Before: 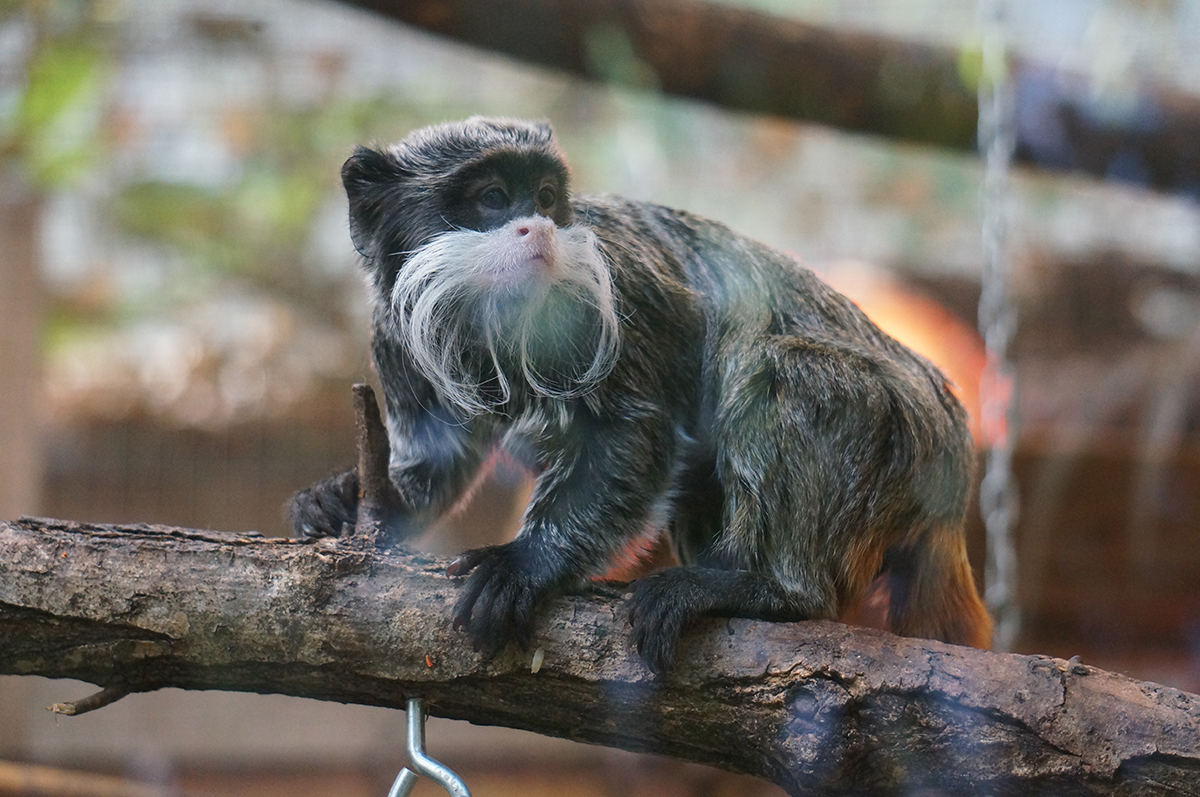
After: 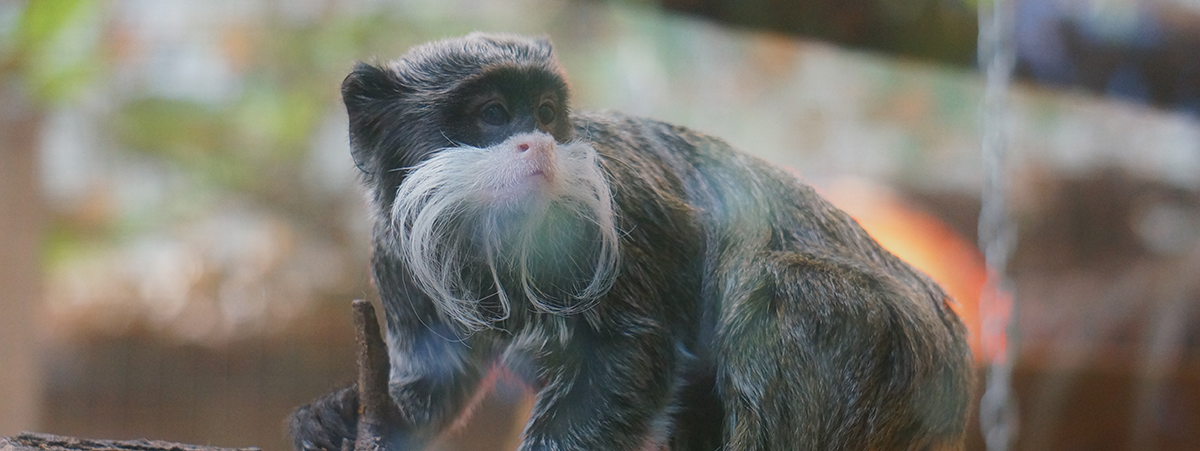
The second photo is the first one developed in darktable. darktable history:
crop and rotate: top 10.578%, bottom 32.833%
contrast equalizer: y [[0.545, 0.572, 0.59, 0.59, 0.571, 0.545], [0.5 ×6], [0.5 ×6], [0 ×6], [0 ×6]], mix -0.989
